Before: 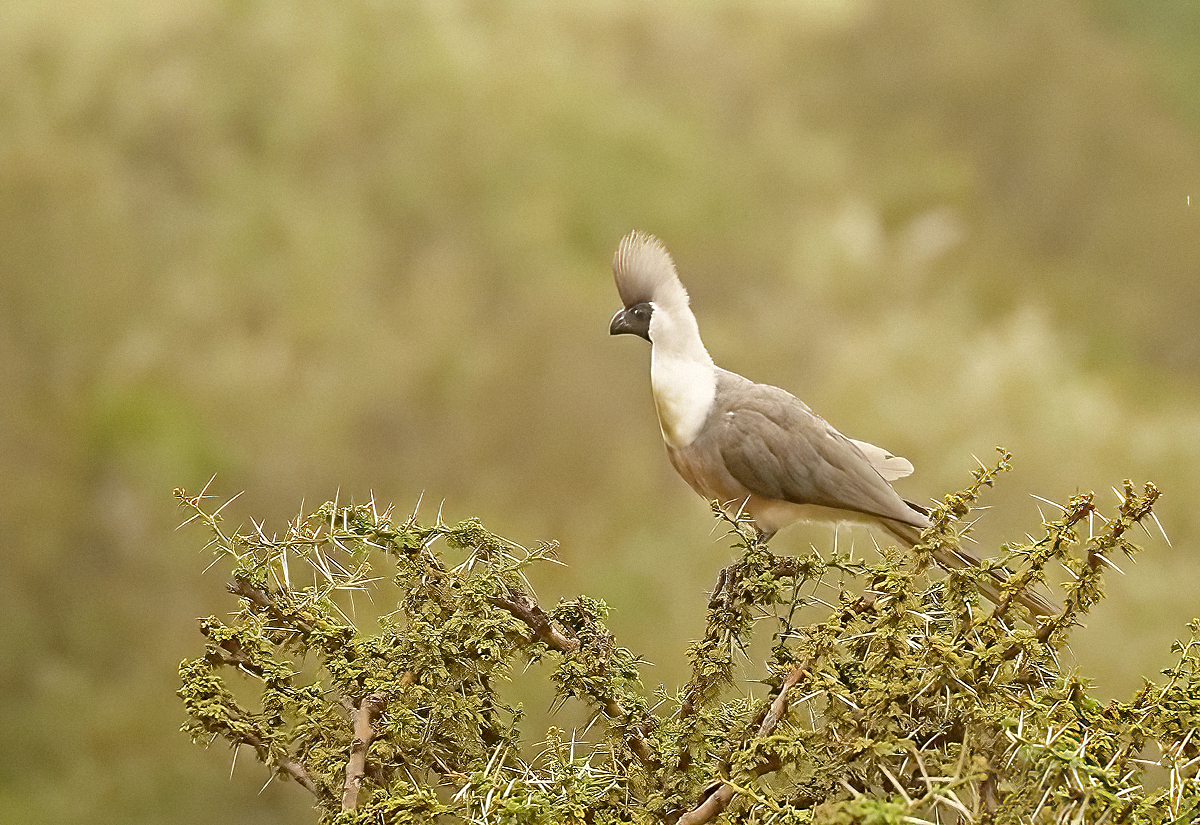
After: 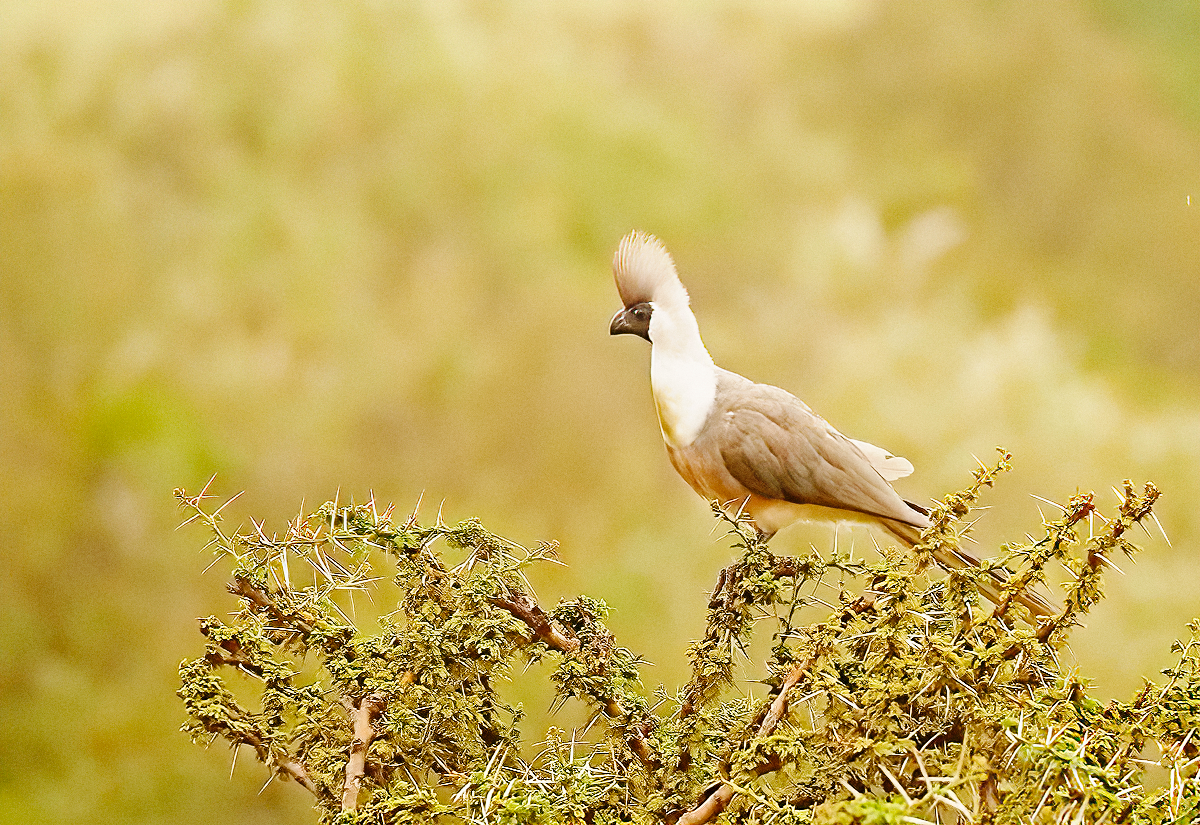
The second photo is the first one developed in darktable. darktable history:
base curve: curves: ch0 [(0, 0) (0.036, 0.025) (0.121, 0.166) (0.206, 0.329) (0.605, 0.79) (1, 1)], preserve colors none
local contrast: mode bilateral grid, contrast 100, coarseness 100, detail 91%, midtone range 0.2
